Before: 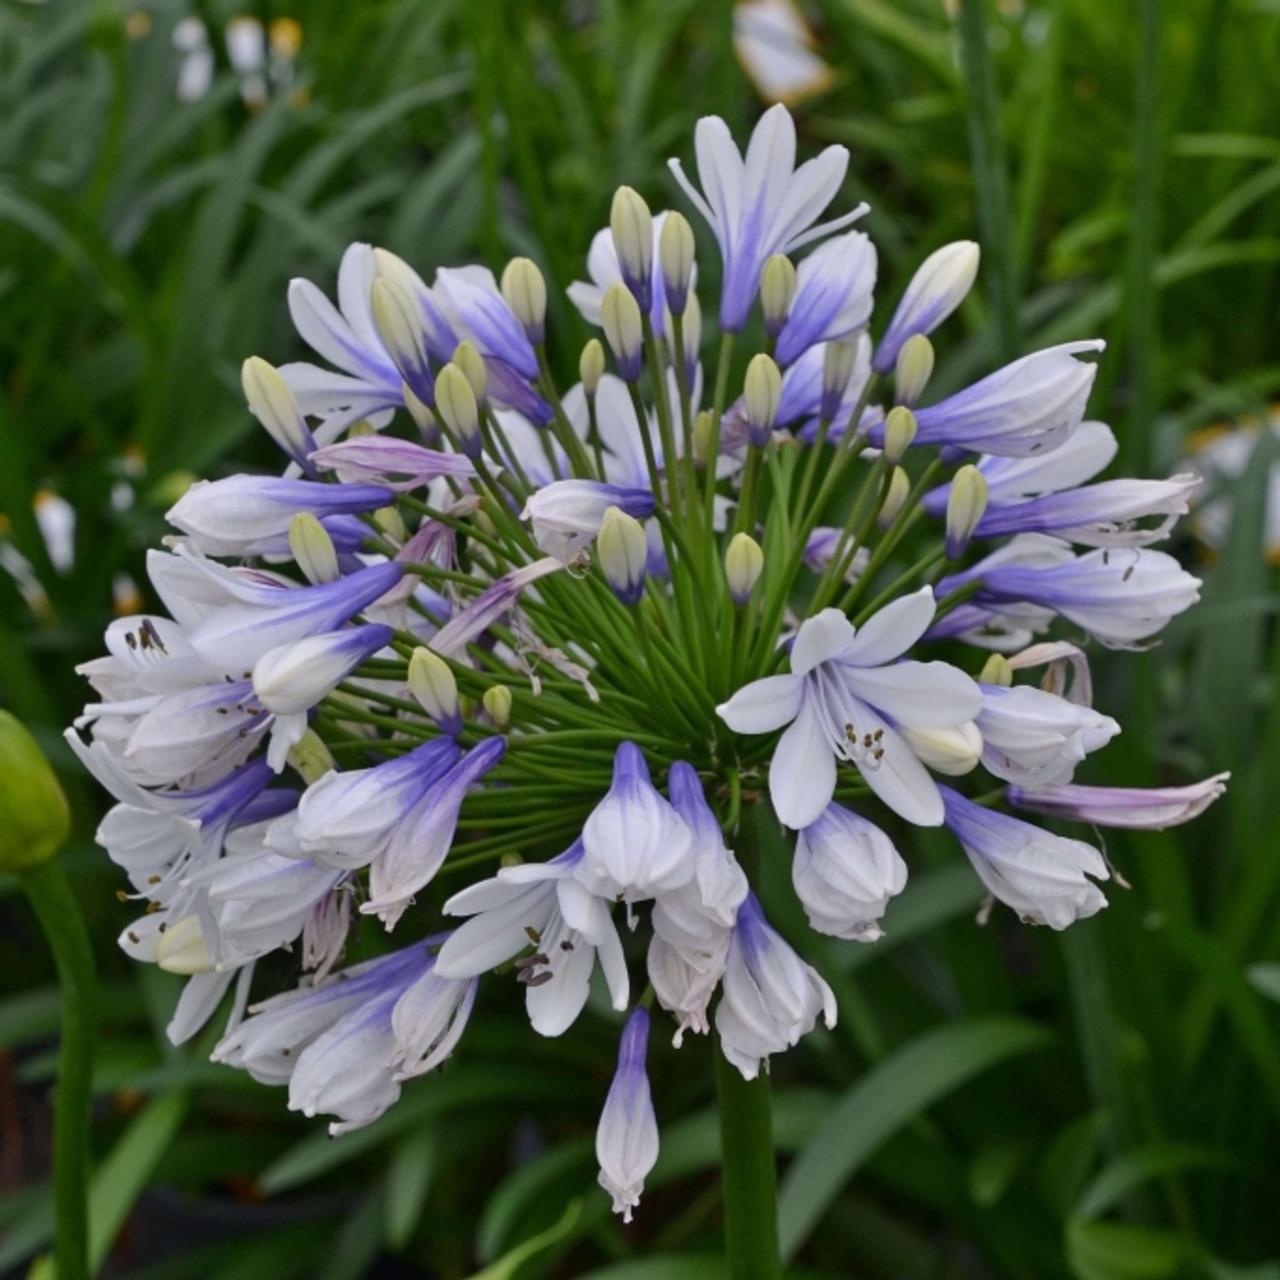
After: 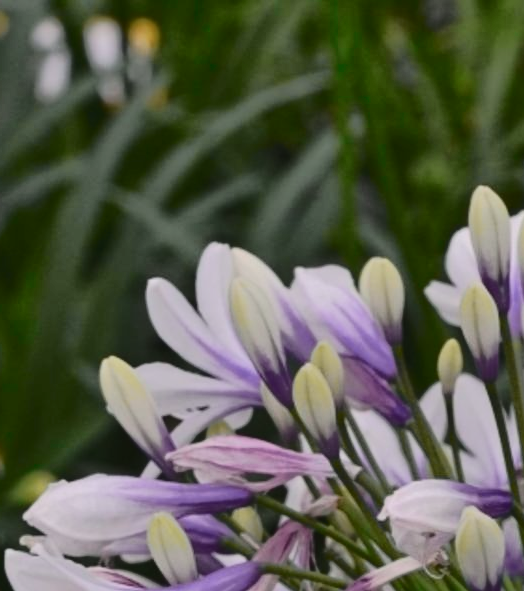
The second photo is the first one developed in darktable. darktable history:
crop and rotate: left 11.163%, top 0.063%, right 47.829%, bottom 53.705%
tone curve: curves: ch0 [(0, 0.032) (0.094, 0.08) (0.265, 0.208) (0.41, 0.417) (0.498, 0.496) (0.638, 0.673) (0.845, 0.828) (0.994, 0.964)]; ch1 [(0, 0) (0.161, 0.092) (0.37, 0.302) (0.417, 0.434) (0.492, 0.502) (0.576, 0.589) (0.644, 0.638) (0.725, 0.765) (1, 1)]; ch2 [(0, 0) (0.352, 0.403) (0.45, 0.469) (0.521, 0.515) (0.55, 0.528) (0.589, 0.576) (1, 1)], color space Lab, independent channels, preserve colors none
